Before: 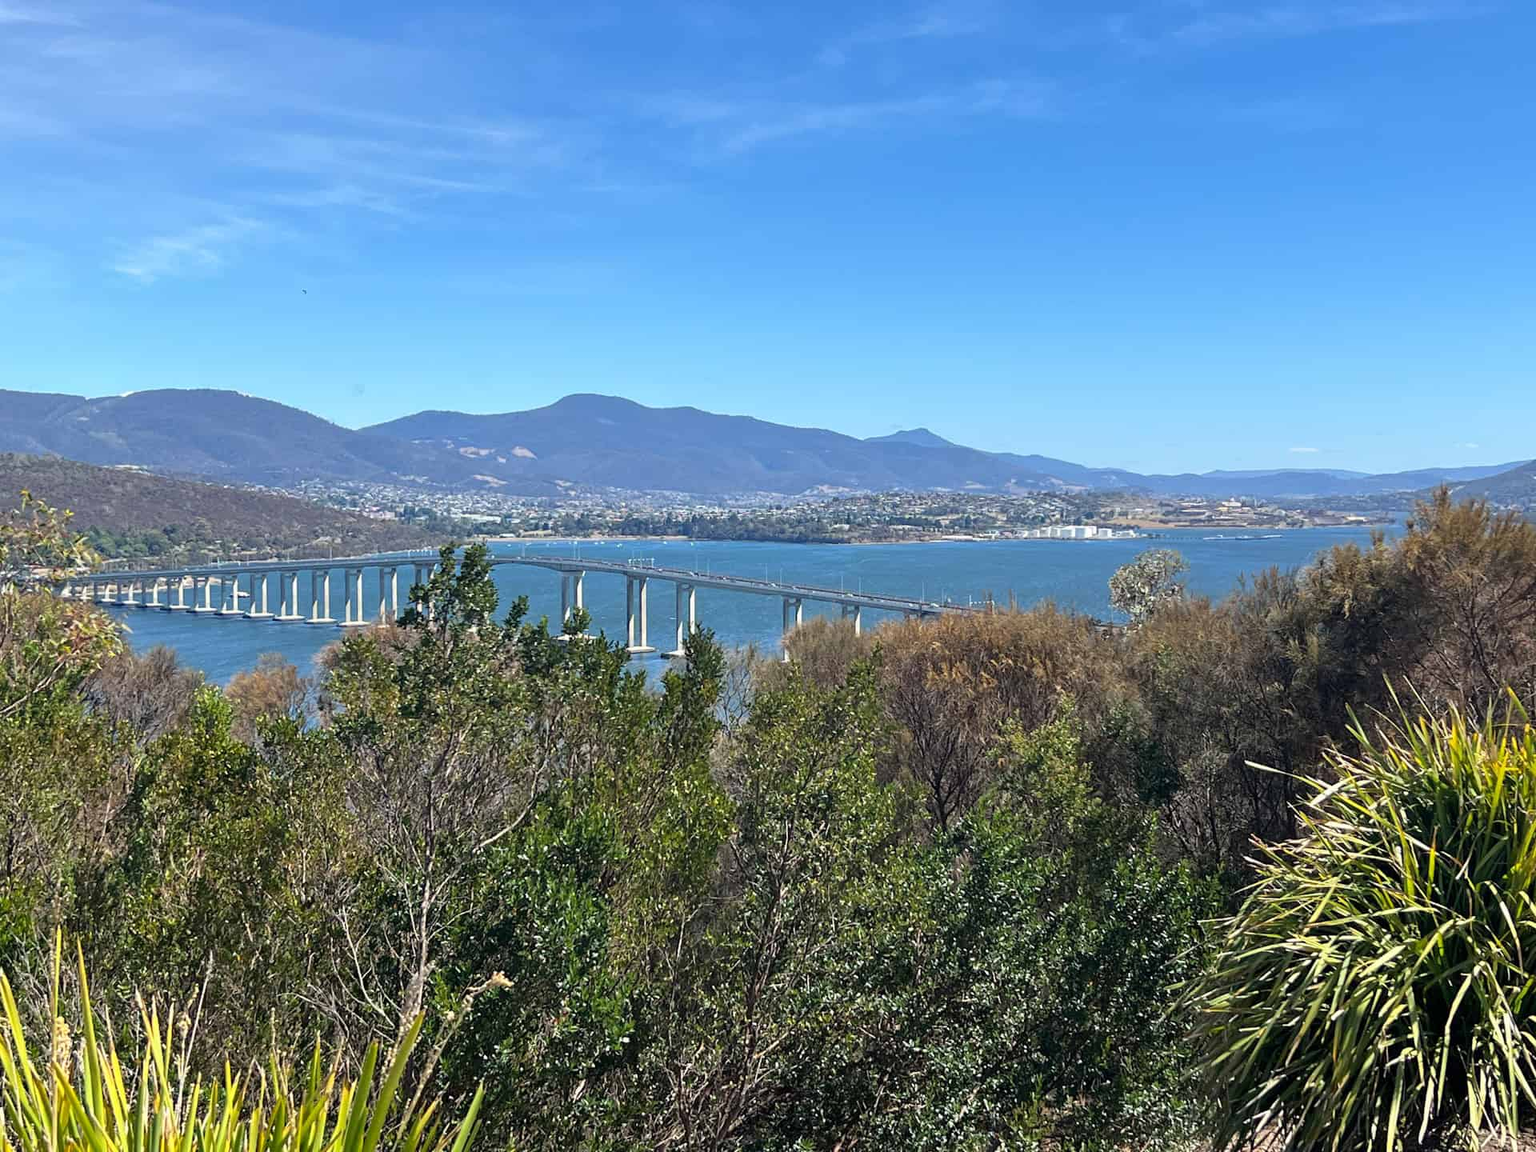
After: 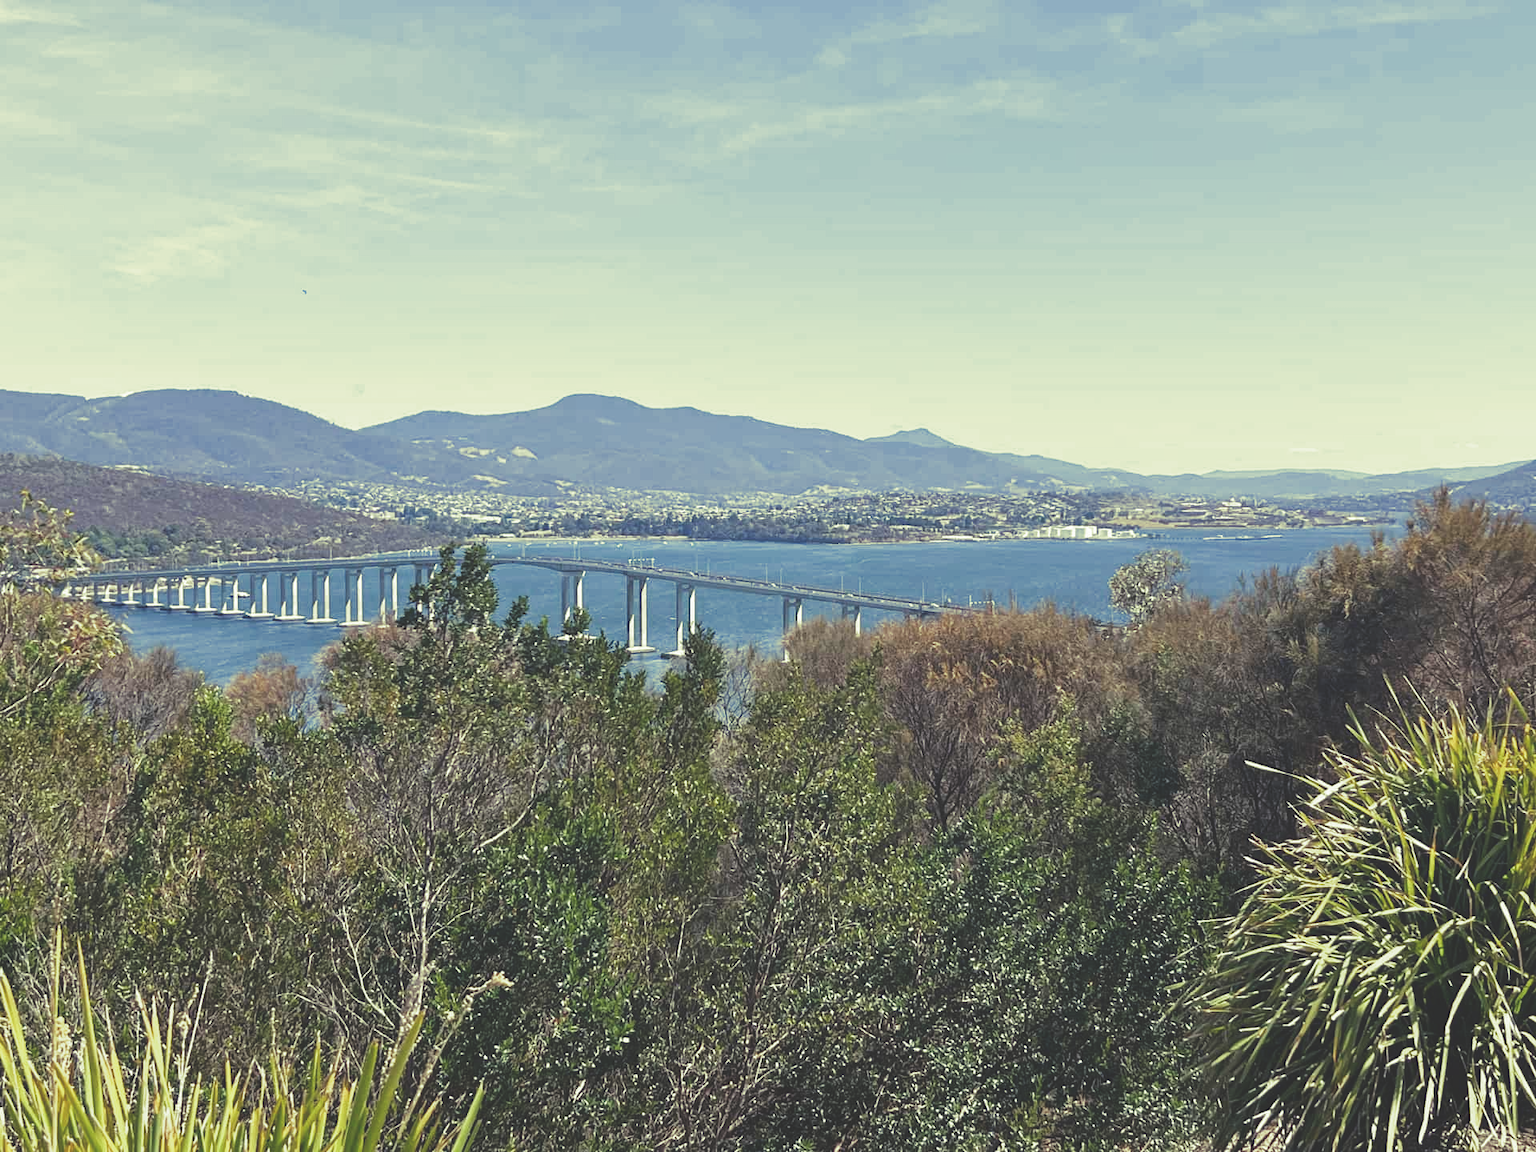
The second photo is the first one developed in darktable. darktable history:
exposure: black level correction -0.028, compensate highlight preservation false
split-toning: shadows › hue 290.82°, shadows › saturation 0.34, highlights › saturation 0.38, balance 0, compress 50%
